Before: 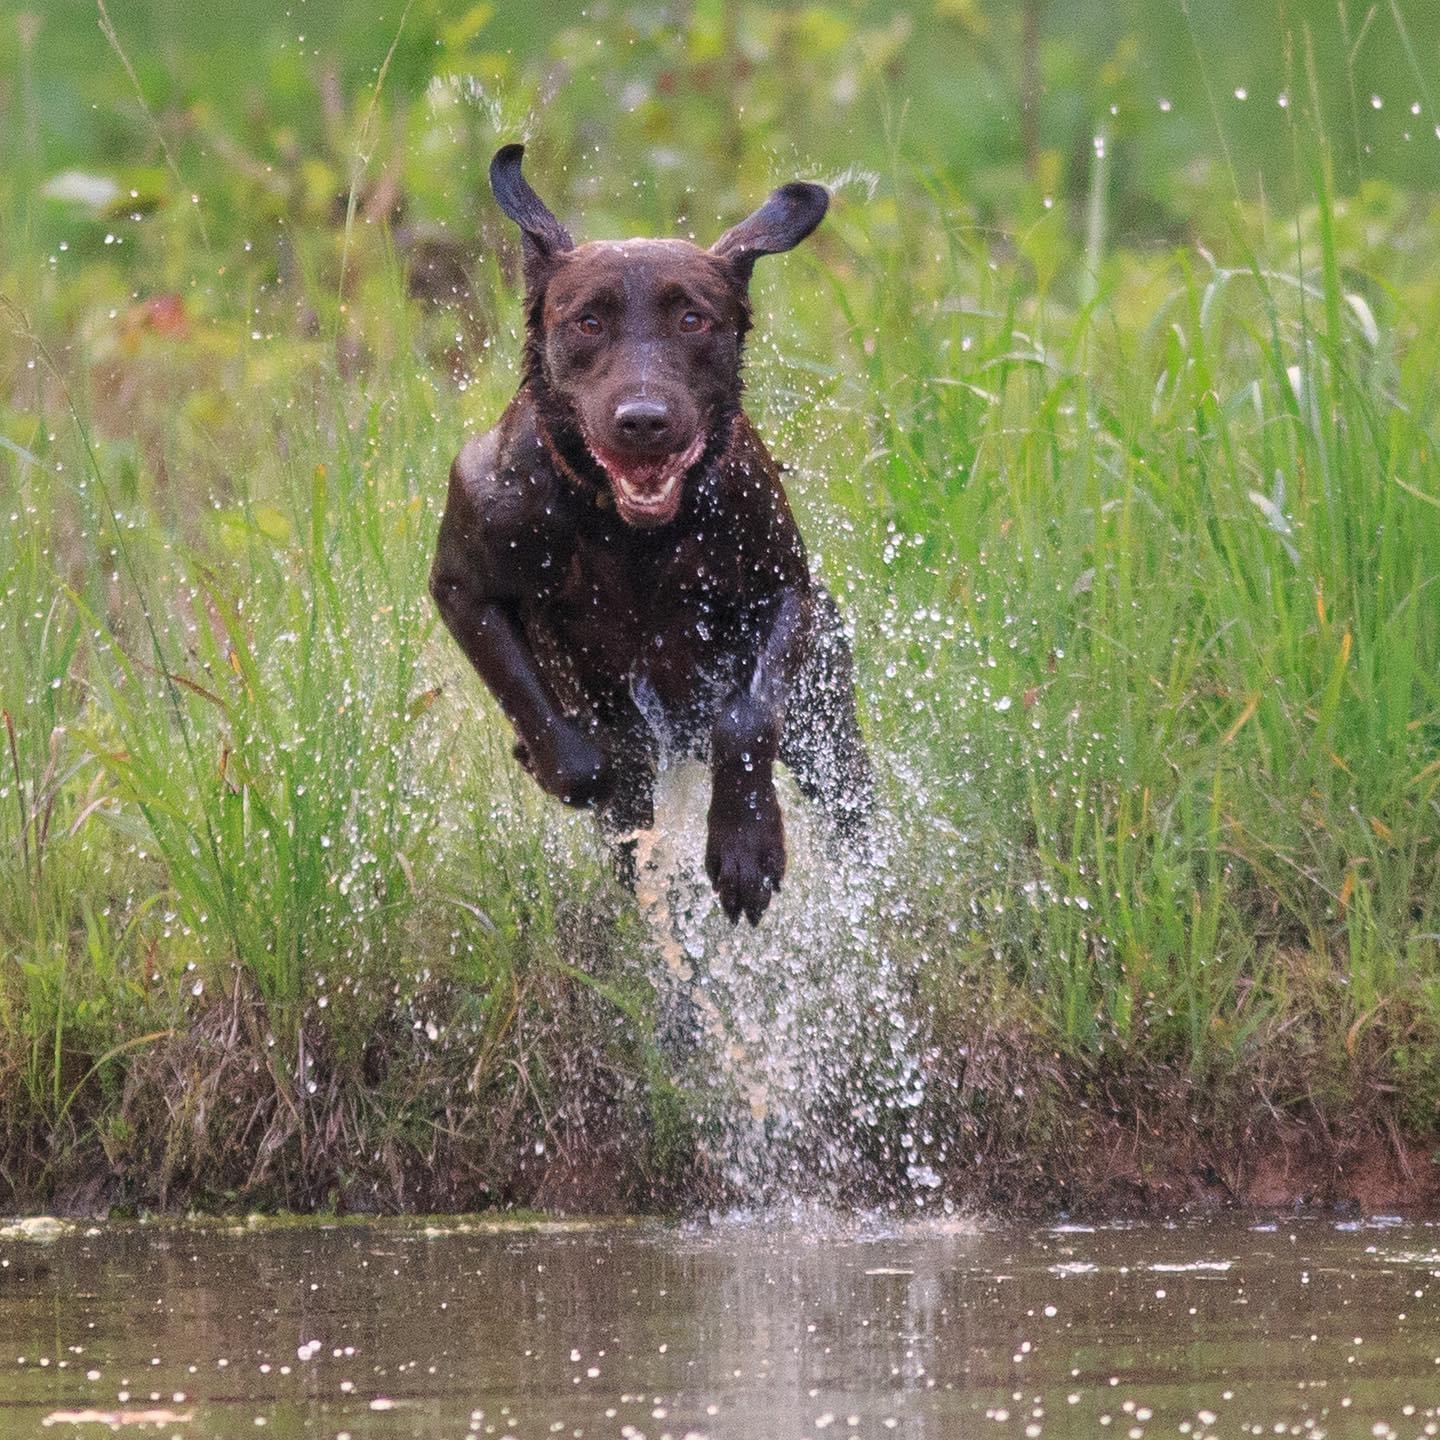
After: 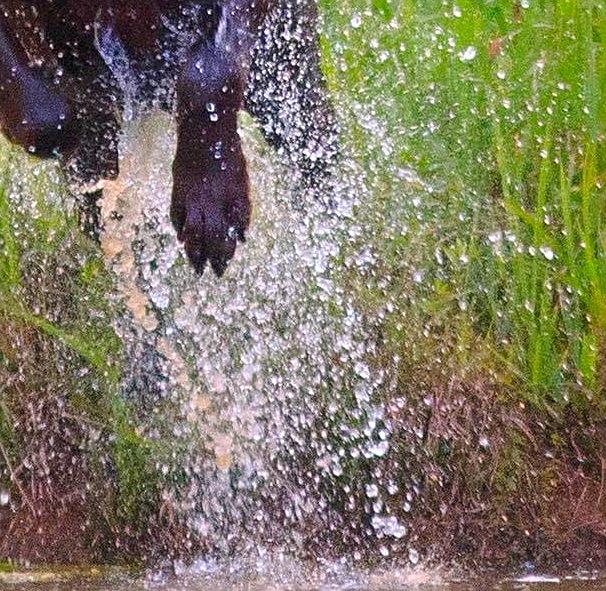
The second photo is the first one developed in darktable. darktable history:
color balance rgb: perceptual saturation grading › global saturation 20%, perceptual saturation grading › highlights -25%, perceptual saturation grading › shadows 25%, global vibrance 50%
sharpen: on, module defaults
crop: left 37.221%, top 45.169%, right 20.63%, bottom 13.777%
